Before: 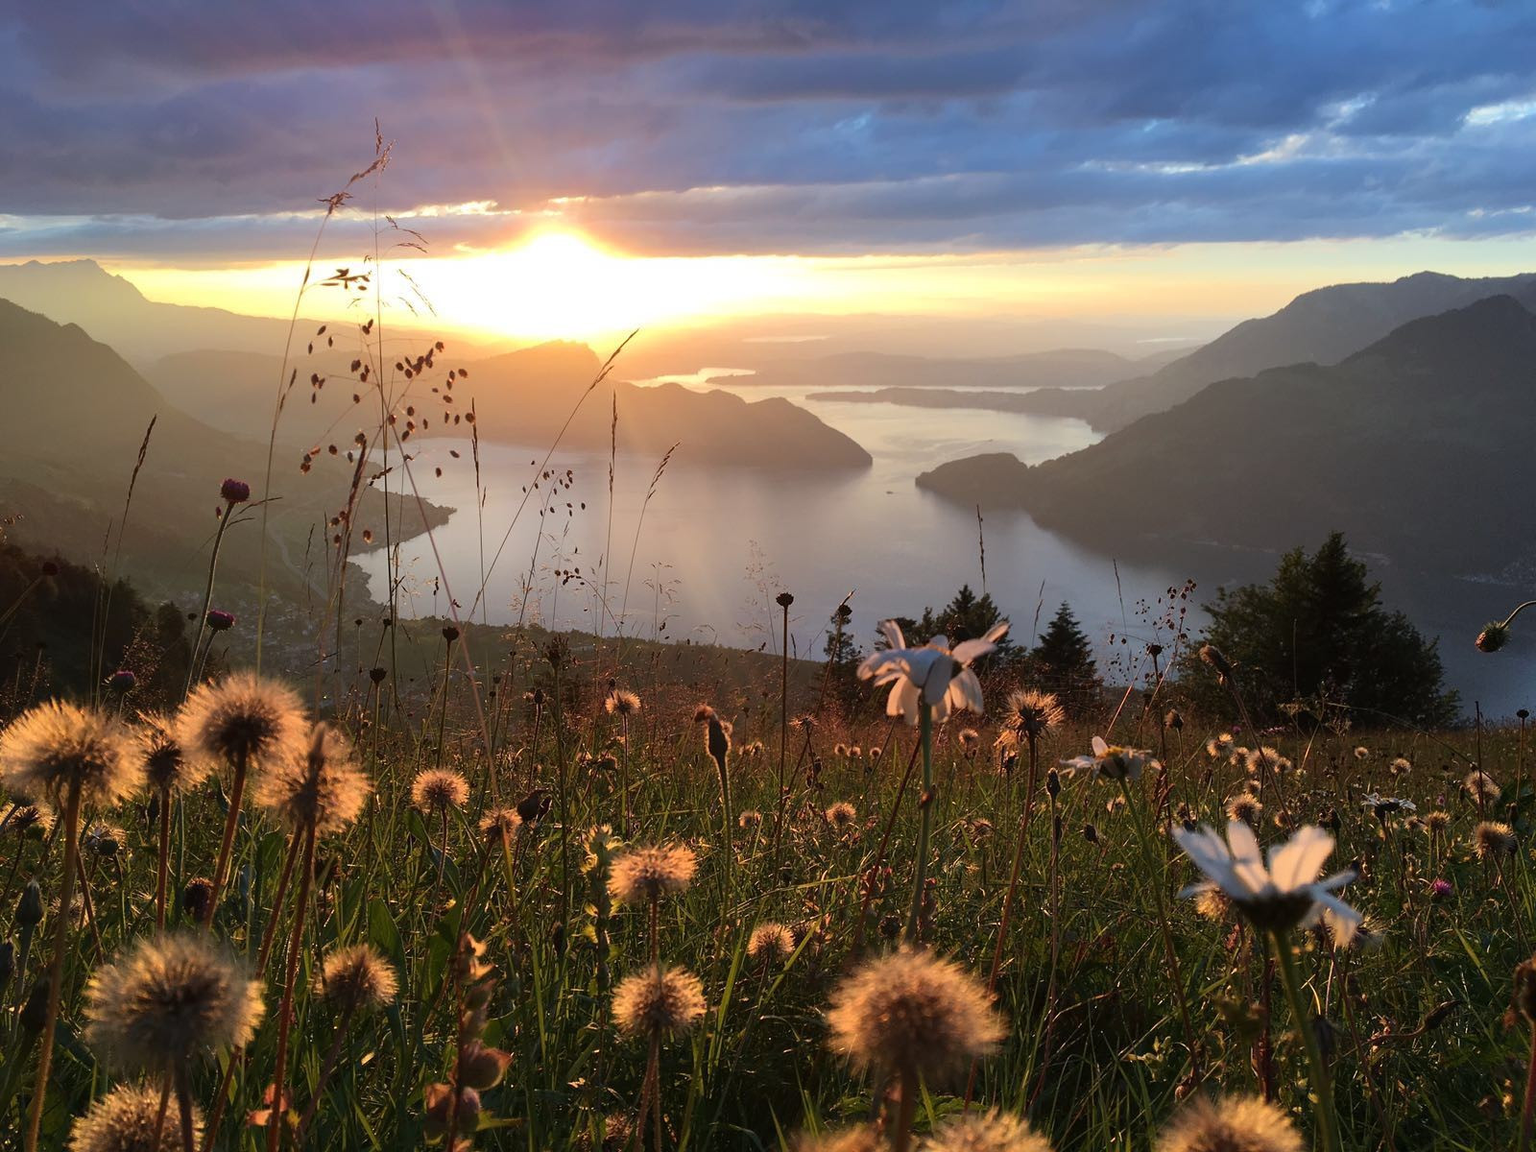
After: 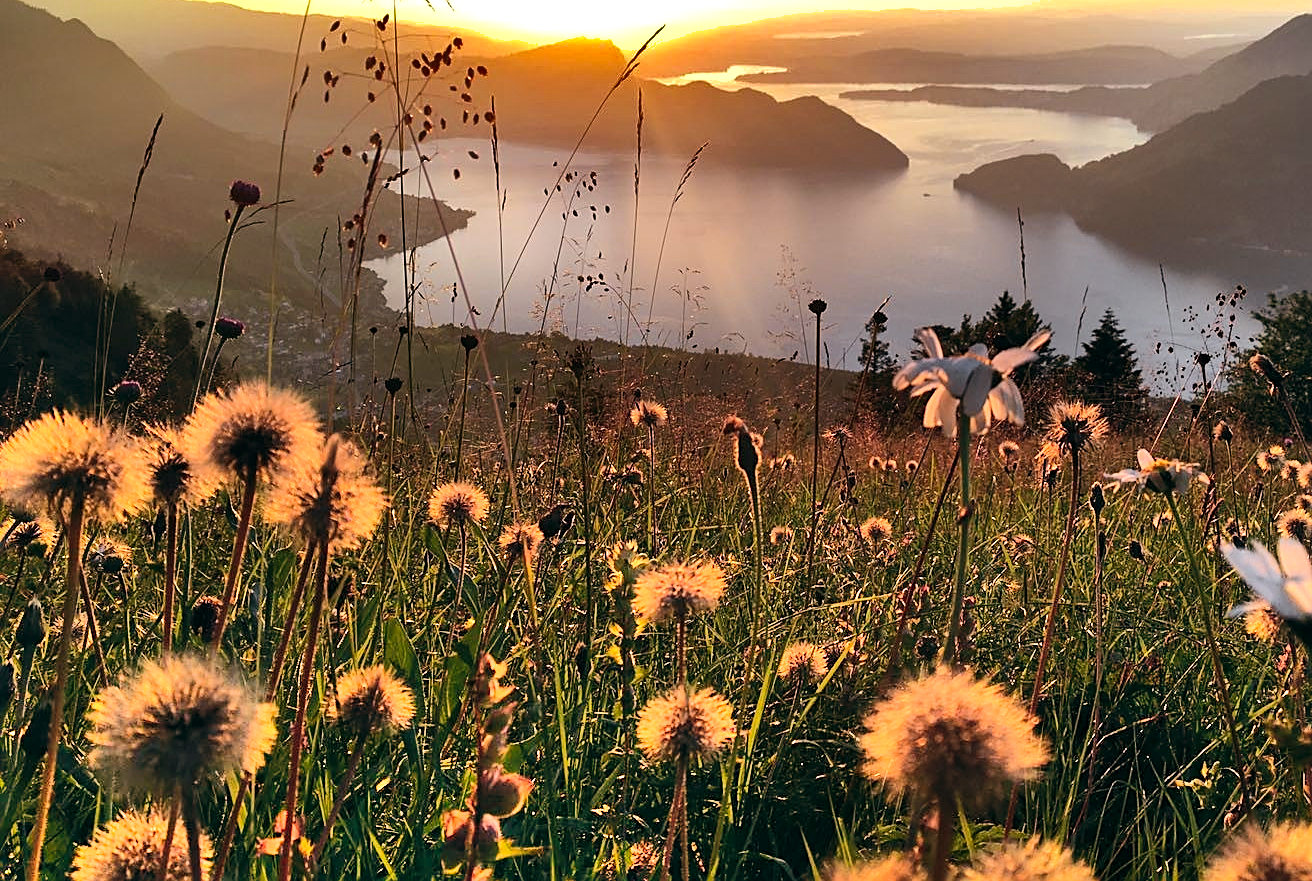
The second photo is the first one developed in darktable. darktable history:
crop: top 26.531%, right 17.959%
exposure: compensate highlight preservation false
sharpen: on, module defaults
color zones: curves: ch1 [(0.25, 0.61) (0.75, 0.248)]
color balance: lift [0.998, 0.998, 1.001, 1.002], gamma [0.995, 1.025, 0.992, 0.975], gain [0.995, 1.02, 0.997, 0.98]
shadows and highlights: shadows 75, highlights -60.85, soften with gaussian
tone equalizer: -8 EV -0.417 EV, -7 EV -0.389 EV, -6 EV -0.333 EV, -5 EV -0.222 EV, -3 EV 0.222 EV, -2 EV 0.333 EV, -1 EV 0.389 EV, +0 EV 0.417 EV, edges refinement/feathering 500, mask exposure compensation -1.57 EV, preserve details no
